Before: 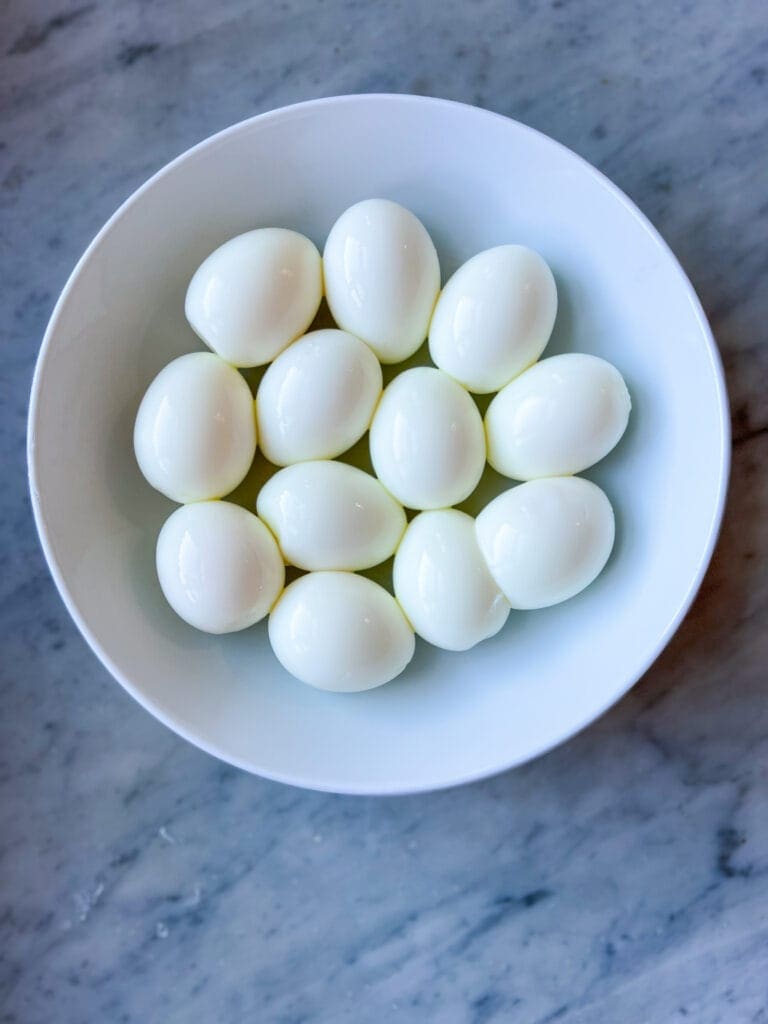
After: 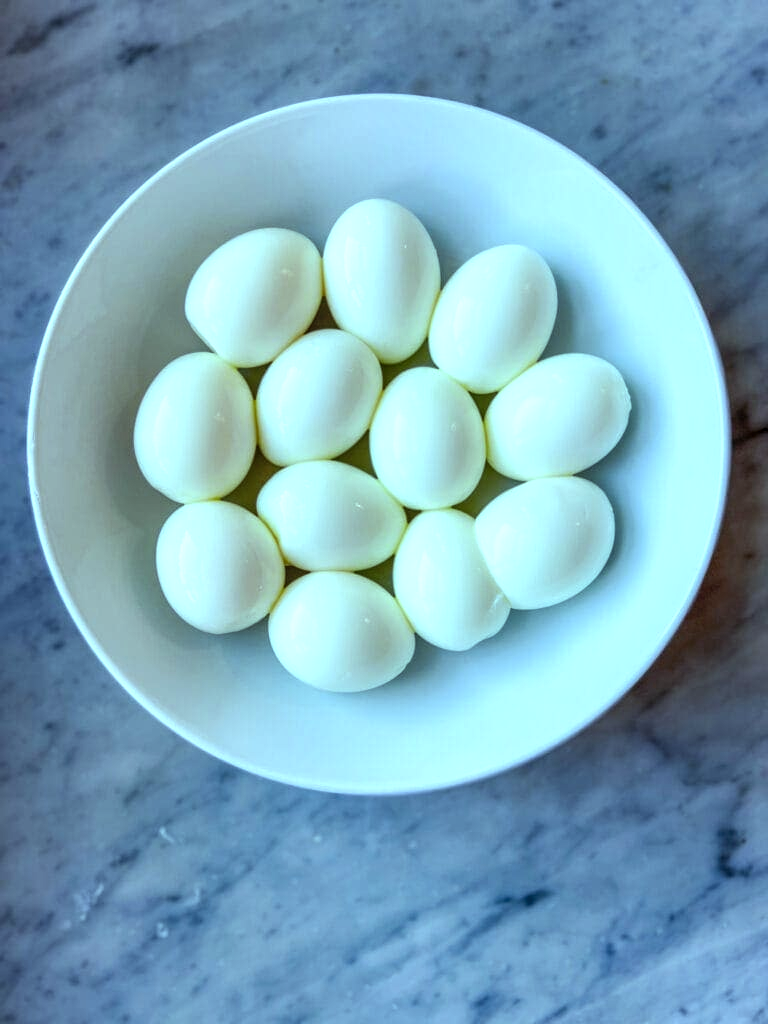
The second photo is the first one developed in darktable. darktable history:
exposure: black level correction 0, compensate exposure bias true, compensate highlight preservation false
local contrast: detail 130%
color balance: mode lift, gamma, gain (sRGB), lift [0.997, 0.979, 1.021, 1.011], gamma [1, 1.084, 0.916, 0.998], gain [1, 0.87, 1.13, 1.101], contrast 4.55%, contrast fulcrum 38.24%, output saturation 104.09%
